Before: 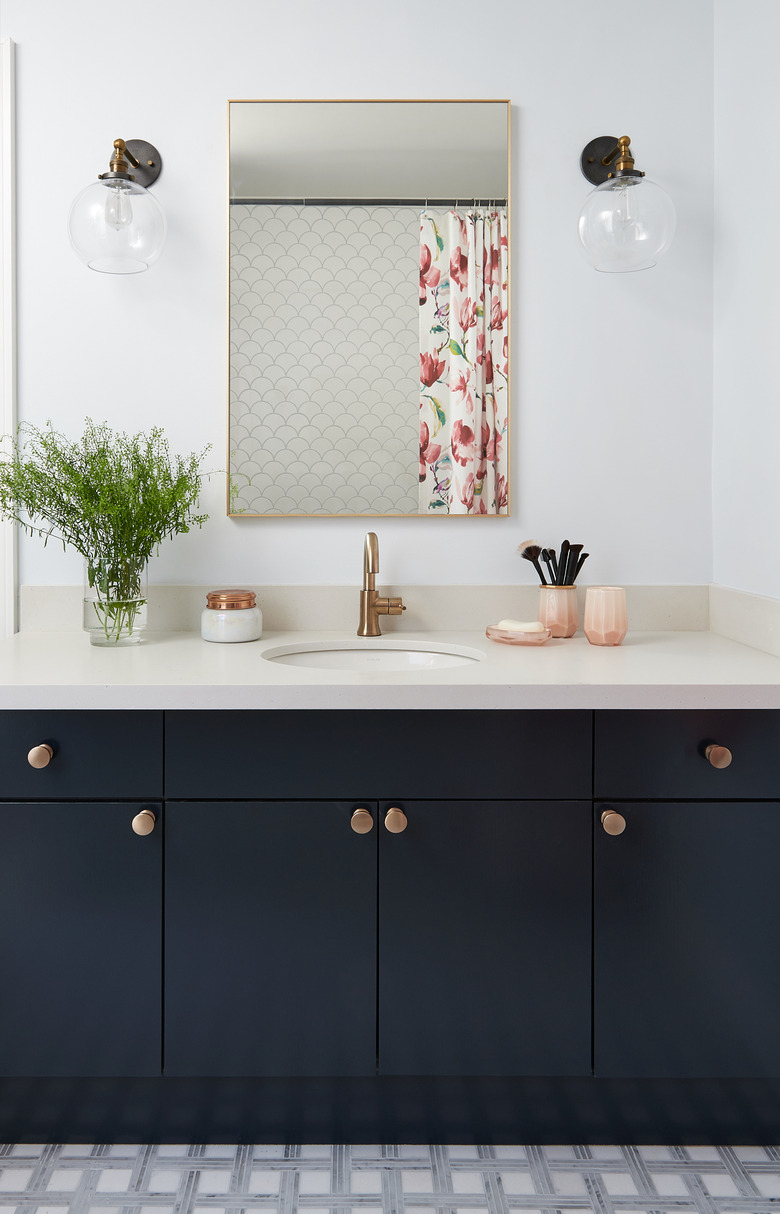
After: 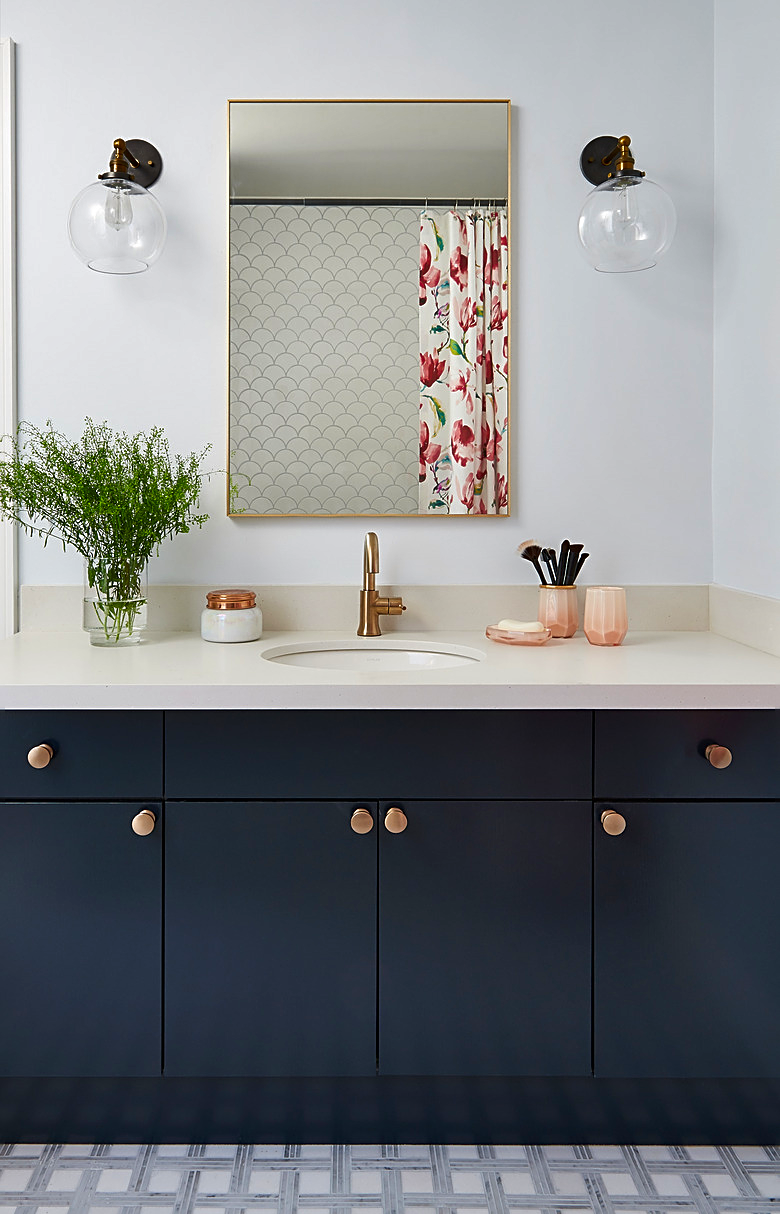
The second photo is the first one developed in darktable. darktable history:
shadows and highlights: shadows 33.55, highlights -47.58, compress 49.59%, soften with gaussian
sharpen: on, module defaults
contrast brightness saturation: brightness -0.026, saturation 0.337
